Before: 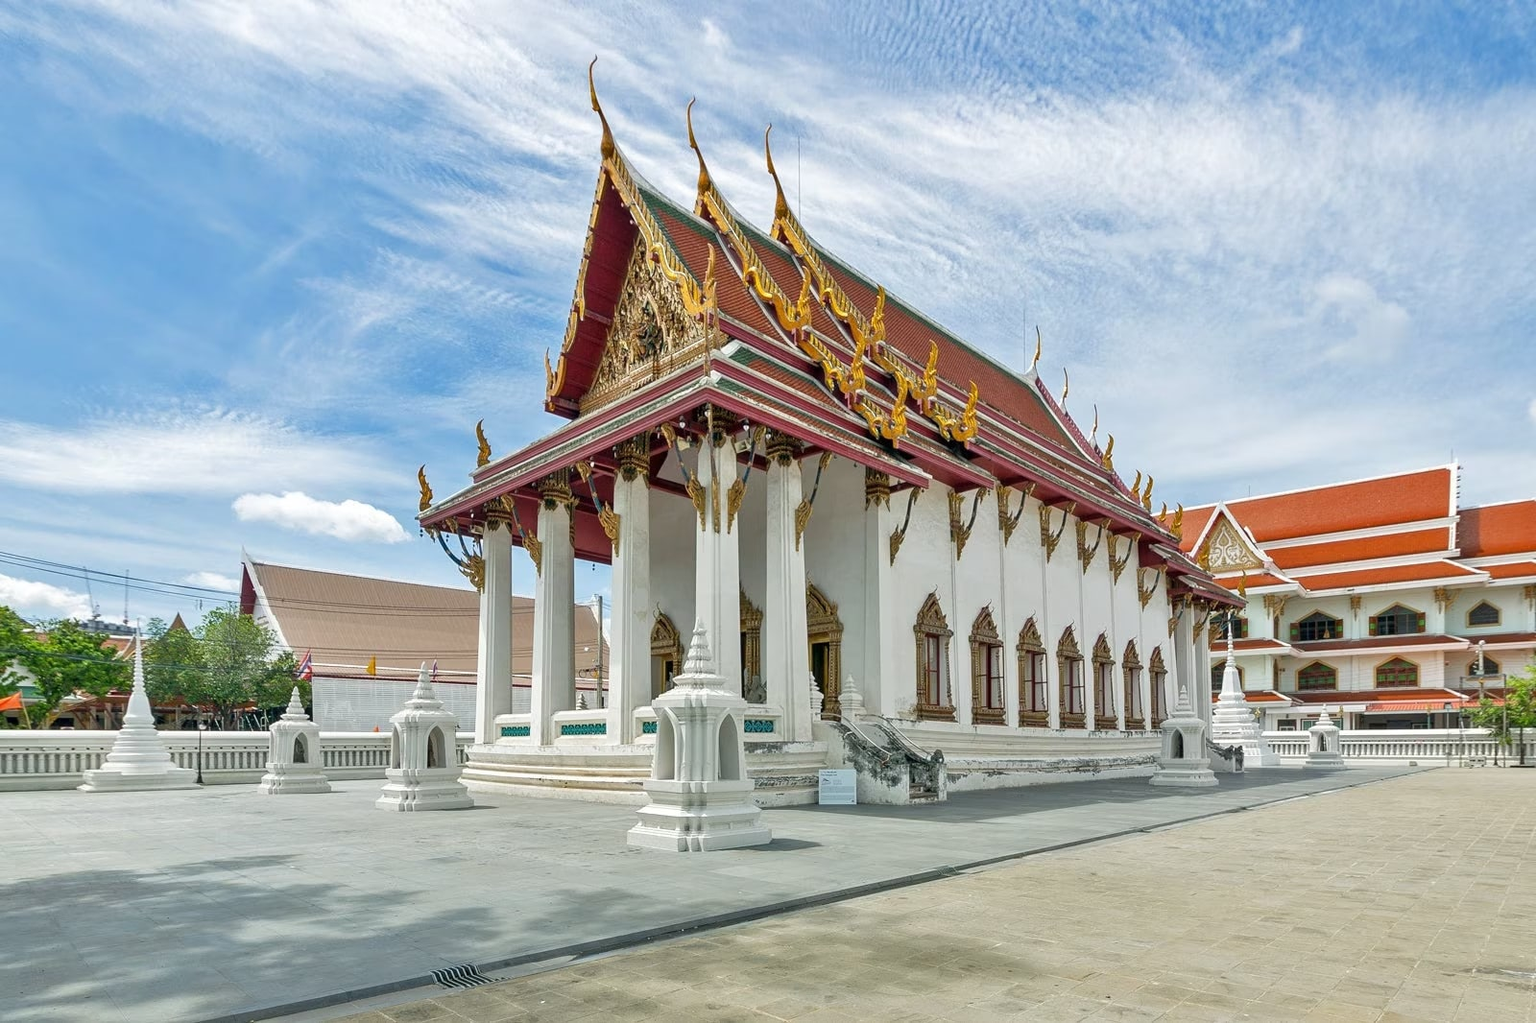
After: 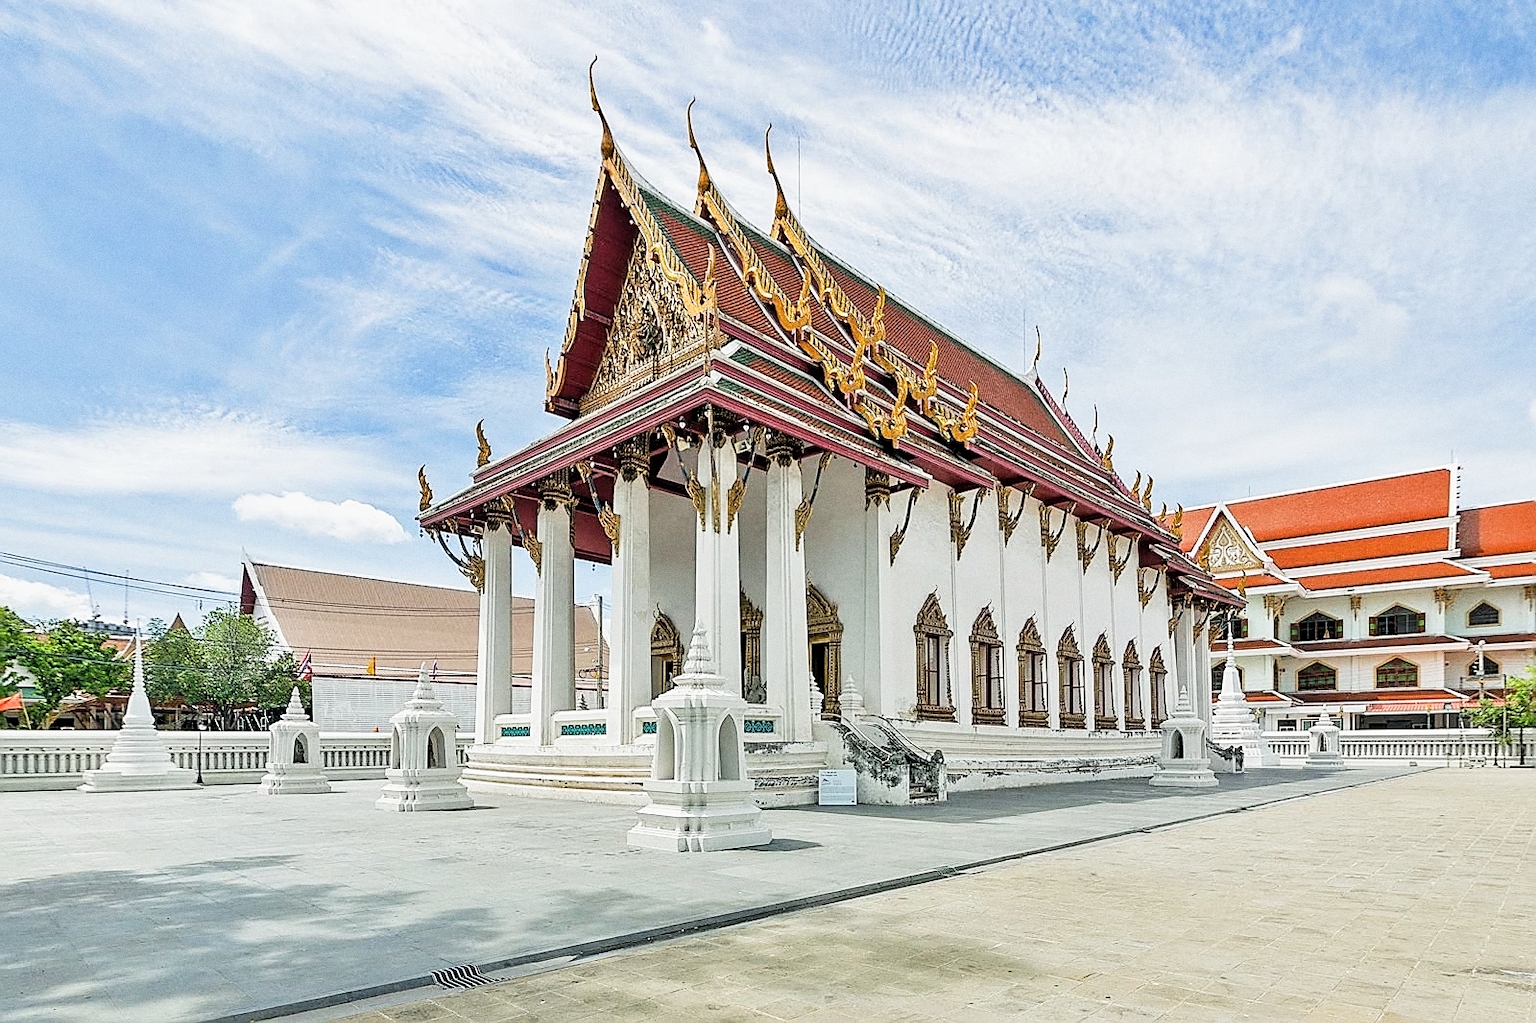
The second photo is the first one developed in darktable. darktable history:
tone equalizer: on, module defaults
exposure: black level correction -0.002, exposure 0.54 EV, compensate highlight preservation false
filmic rgb: black relative exposure -5 EV, white relative exposure 3.5 EV, hardness 3.19, contrast 1.2, highlights saturation mix -50%
grain: coarseness 0.09 ISO
sharpen: radius 1.4, amount 1.25, threshold 0.7
